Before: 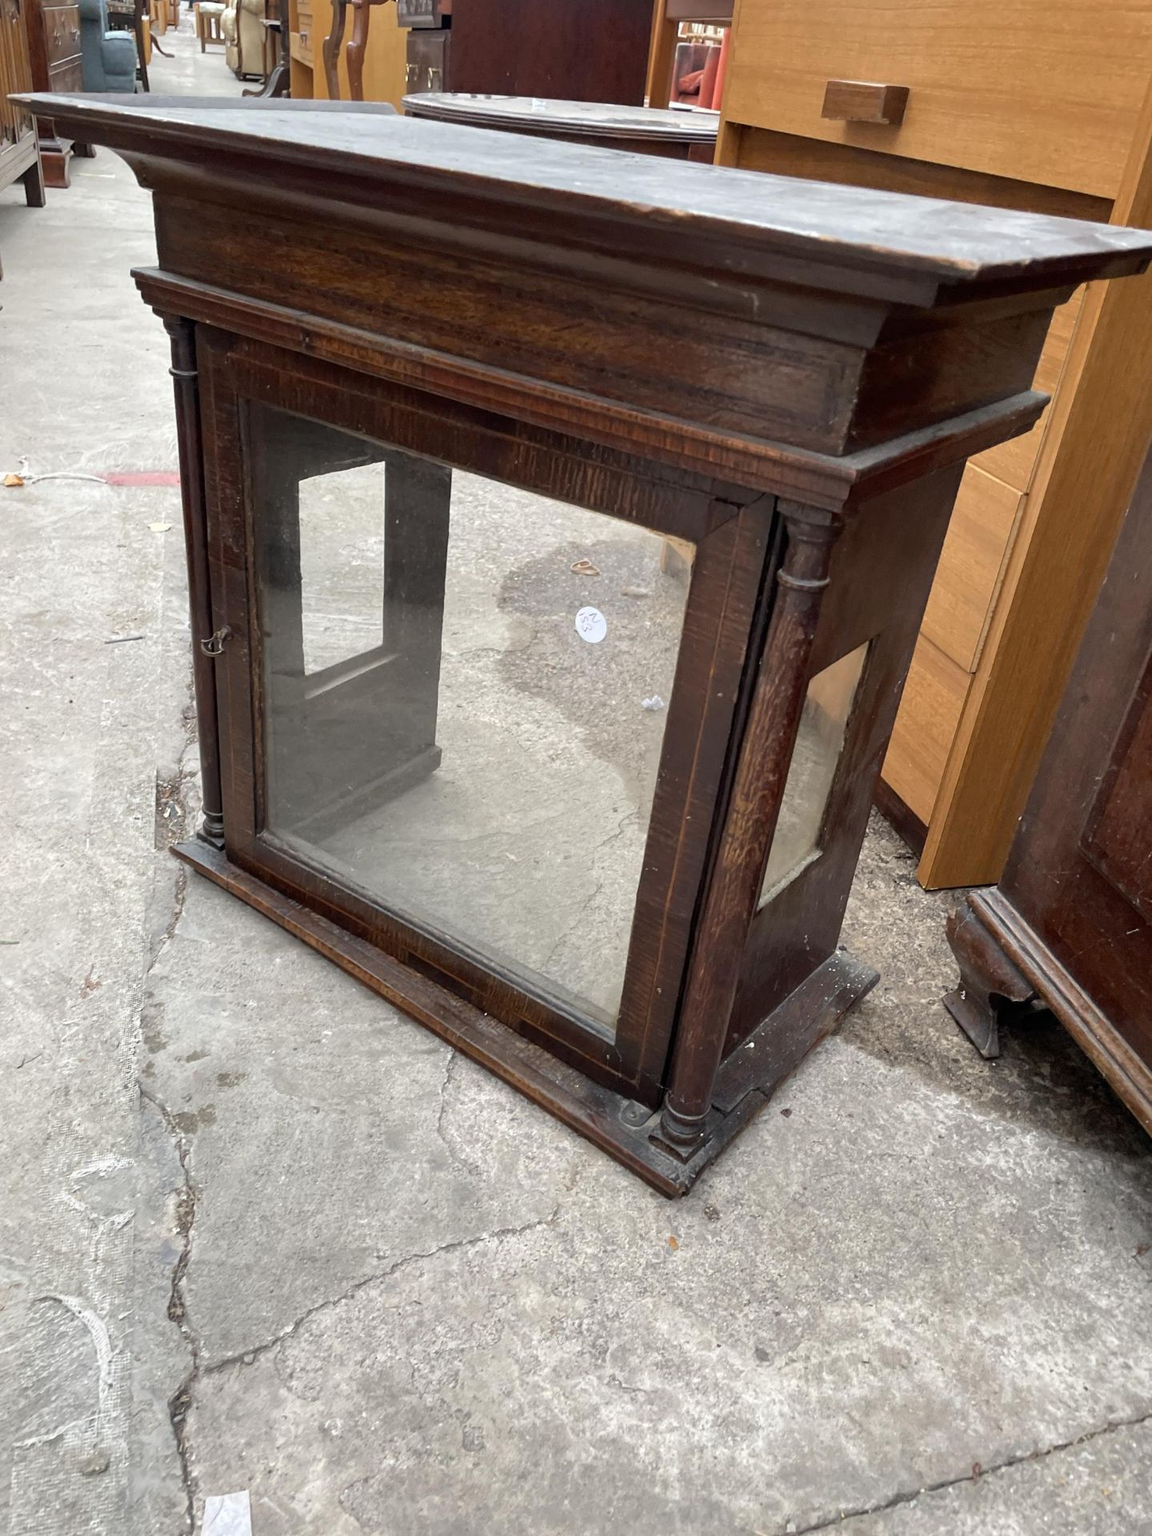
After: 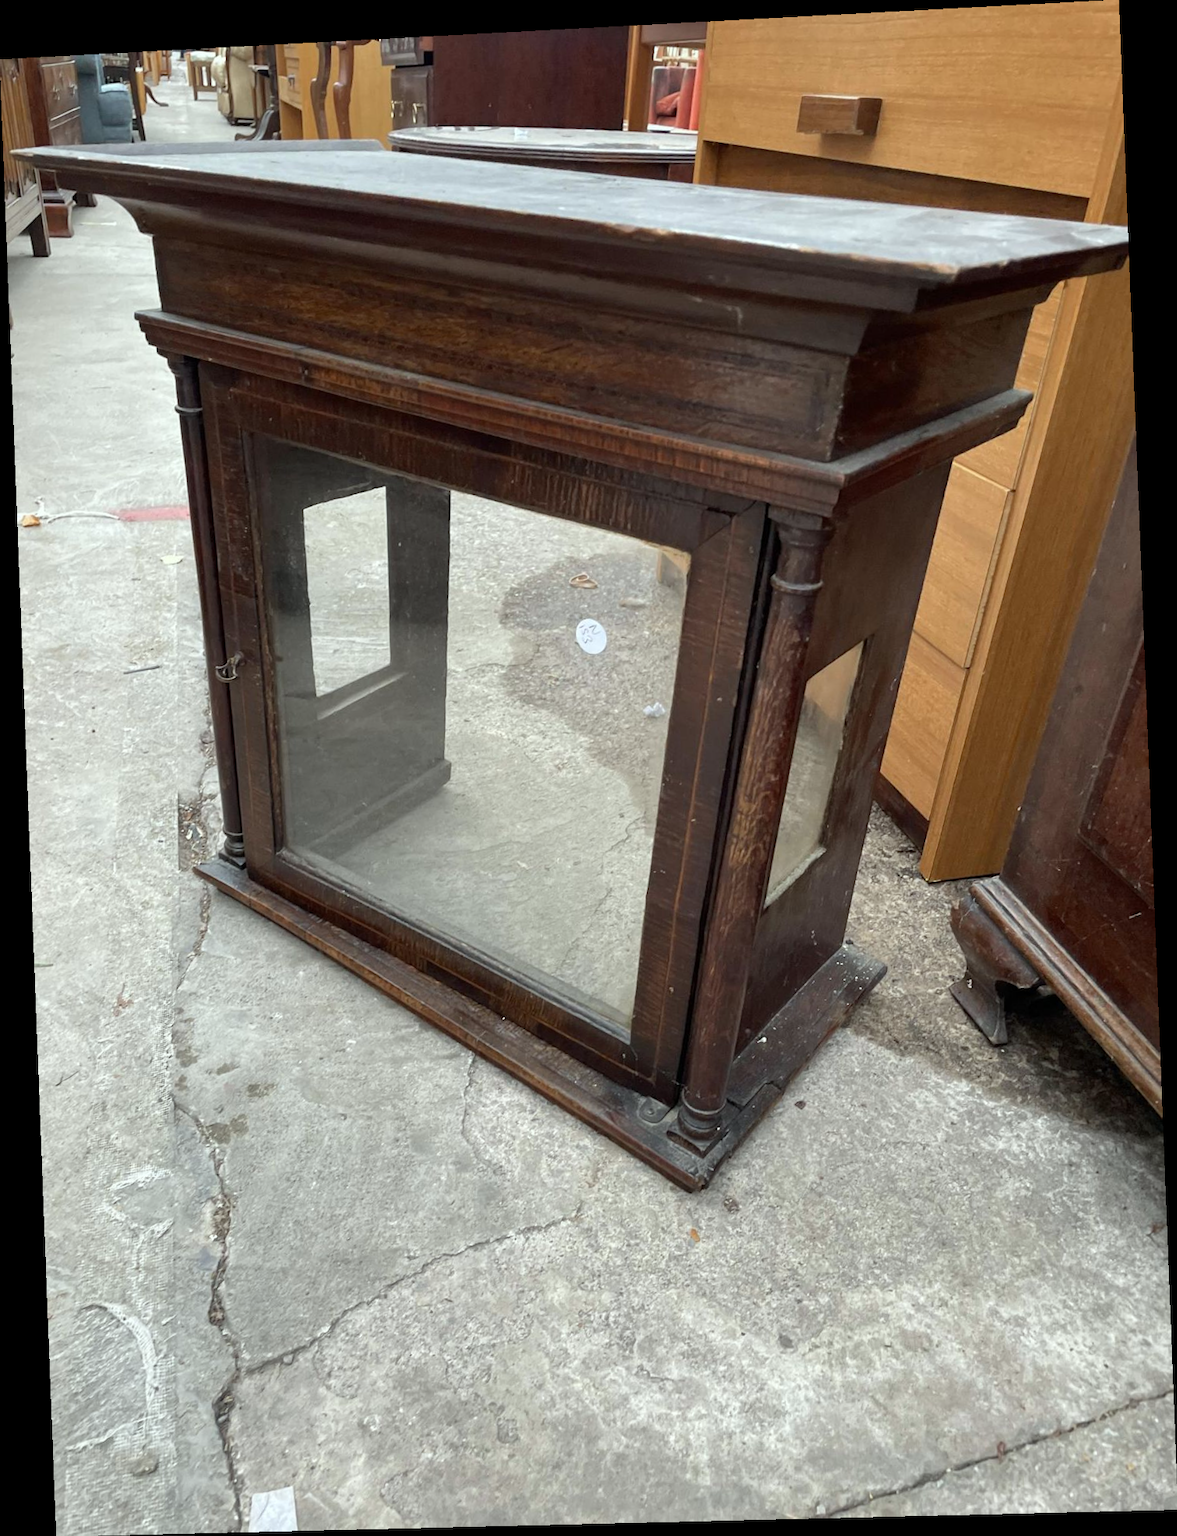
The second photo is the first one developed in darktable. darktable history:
rotate and perspective: rotation -2.22°, lens shift (horizontal) -0.022, automatic cropping off
color calibration: illuminant Planckian (black body), x 0.351, y 0.352, temperature 4794.27 K
